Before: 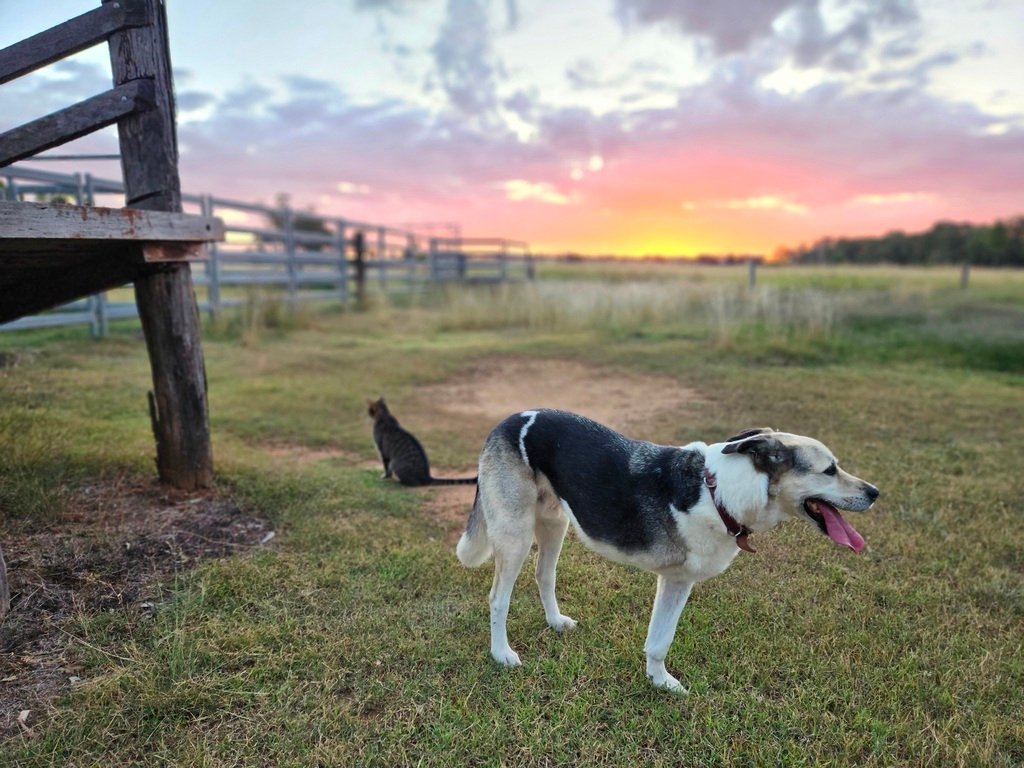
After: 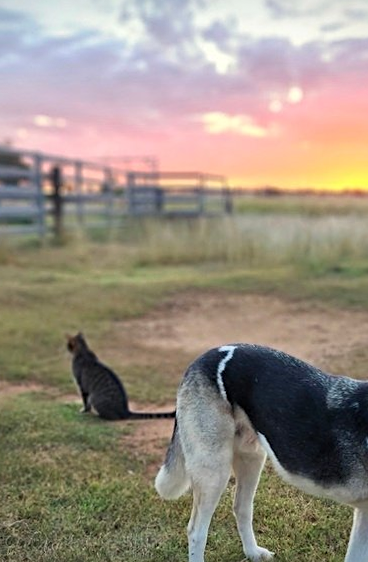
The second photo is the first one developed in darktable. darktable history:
rotate and perspective: lens shift (vertical) 0.048, lens shift (horizontal) -0.024, automatic cropping off
crop and rotate: left 29.476%, top 10.214%, right 35.32%, bottom 17.333%
sharpen: radius 2.529, amount 0.323
vignetting: fall-off start 100%, fall-off radius 71%, brightness -0.434, saturation -0.2, width/height ratio 1.178, dithering 8-bit output, unbound false
